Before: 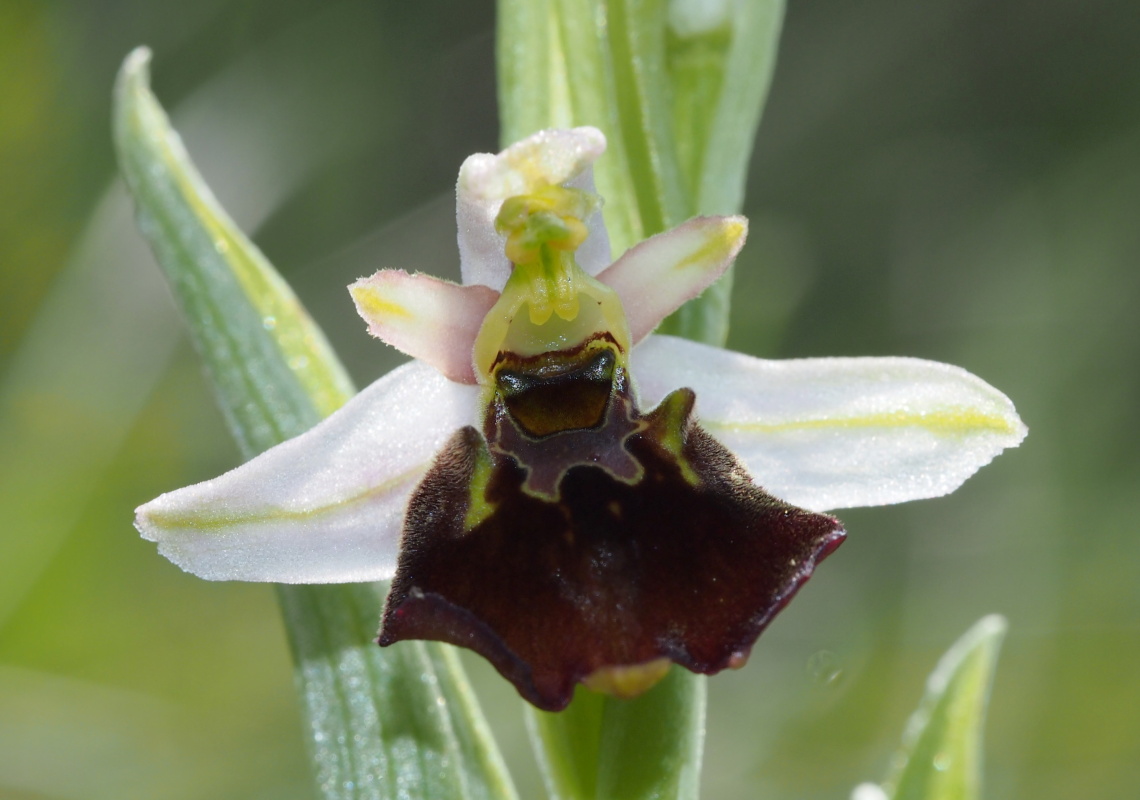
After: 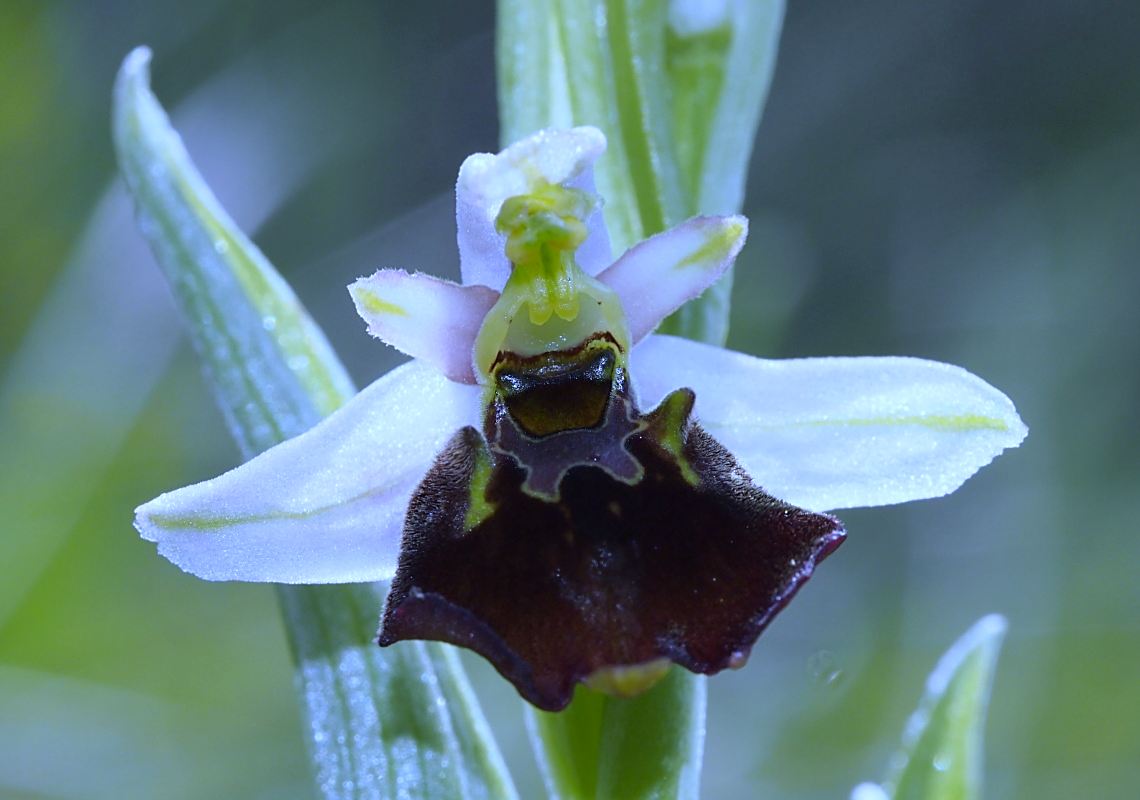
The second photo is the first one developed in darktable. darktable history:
color correction: highlights a* 3.84, highlights b* 5.07
sharpen: on, module defaults
white balance: red 0.766, blue 1.537
